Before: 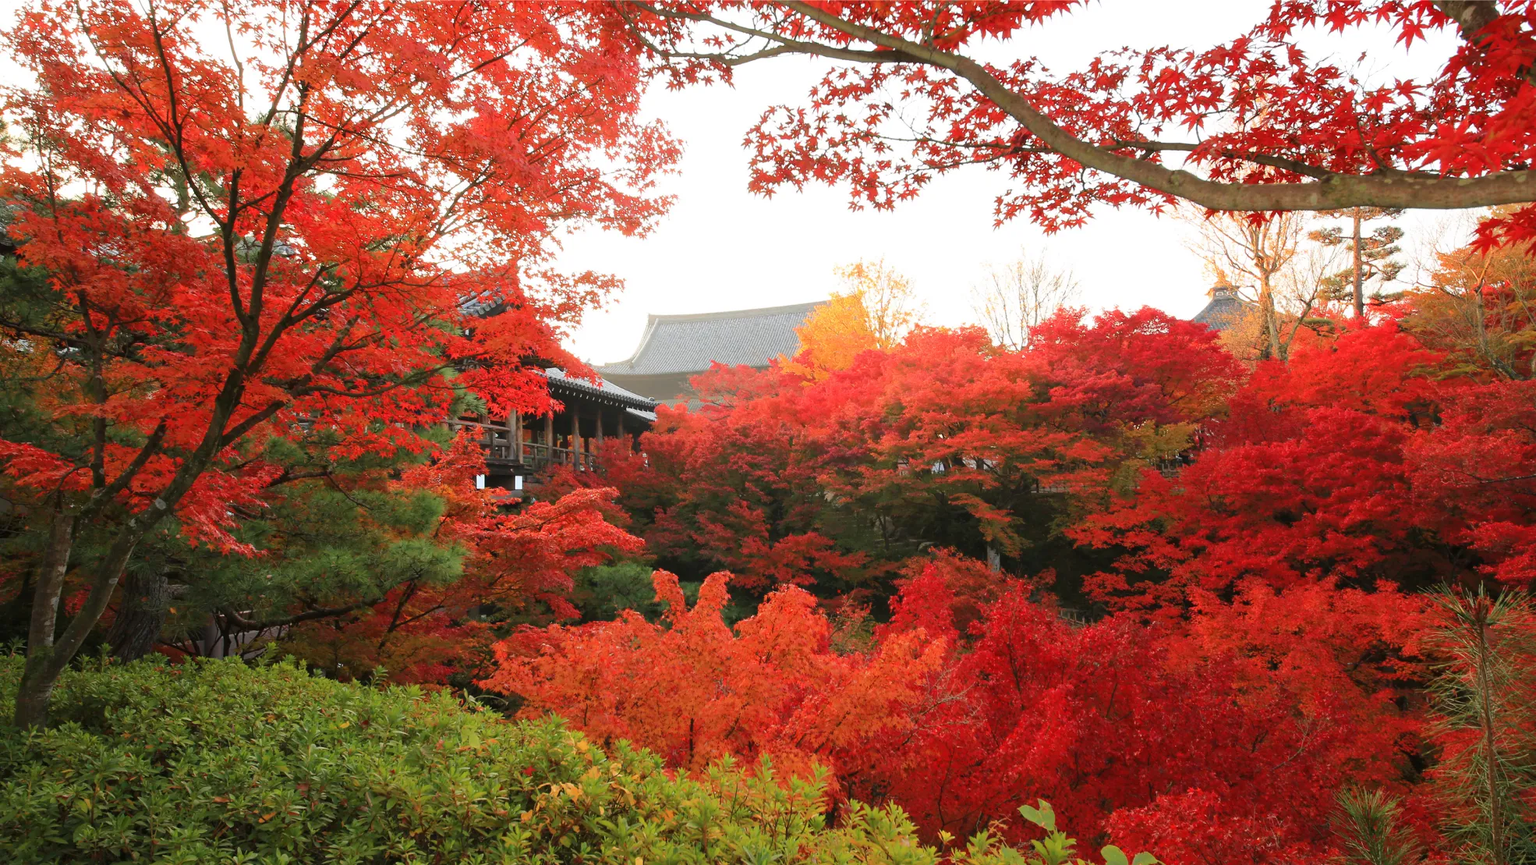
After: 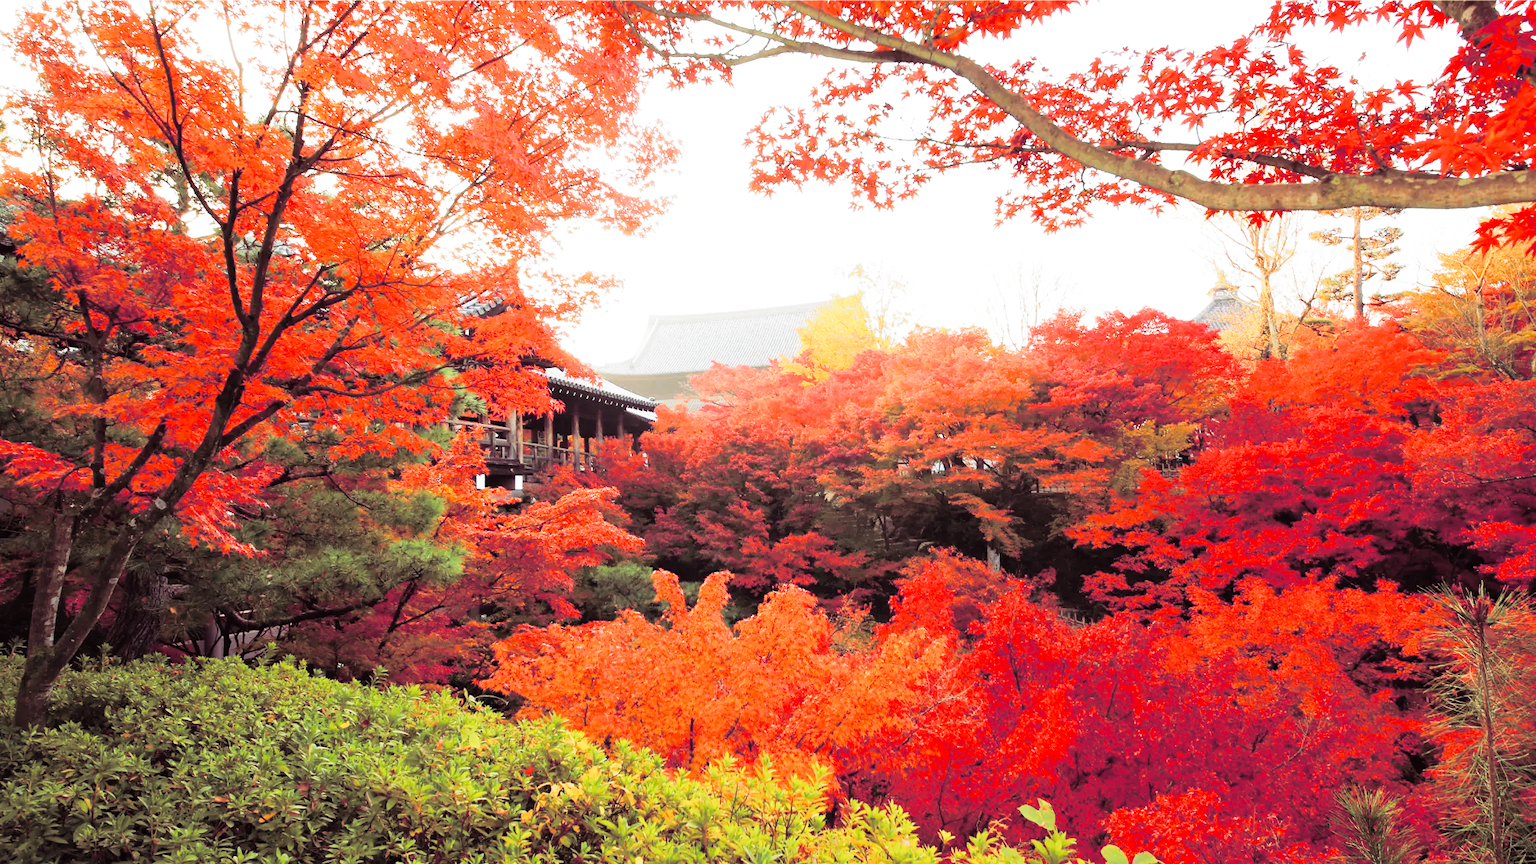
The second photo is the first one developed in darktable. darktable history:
split-toning: shadows › hue 316.8°, shadows › saturation 0.47, highlights › hue 201.6°, highlights › saturation 0, balance -41.97, compress 28.01%
base curve: curves: ch0 [(0, 0) (0.012, 0.01) (0.073, 0.168) (0.31, 0.711) (0.645, 0.957) (1, 1)], preserve colors none
